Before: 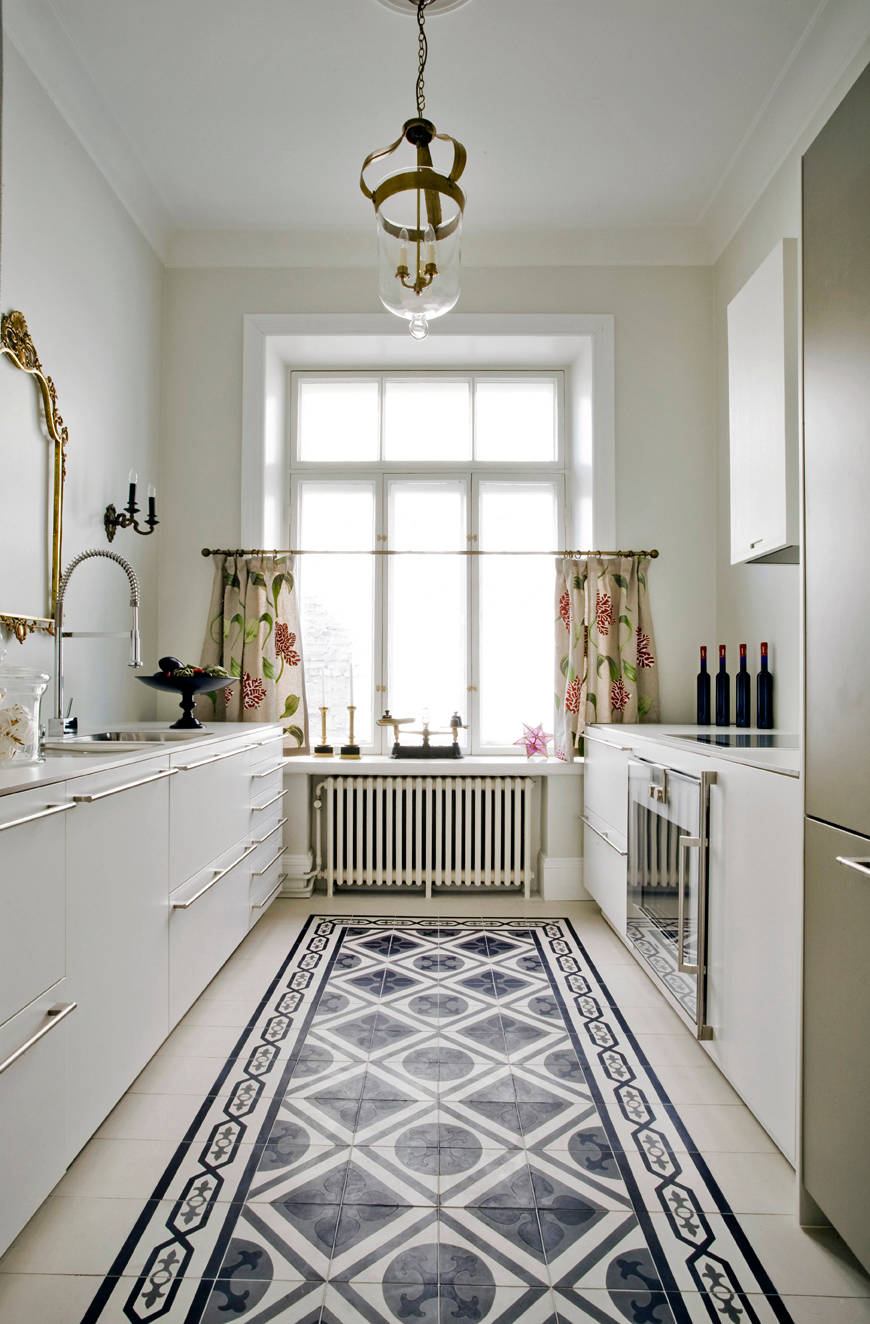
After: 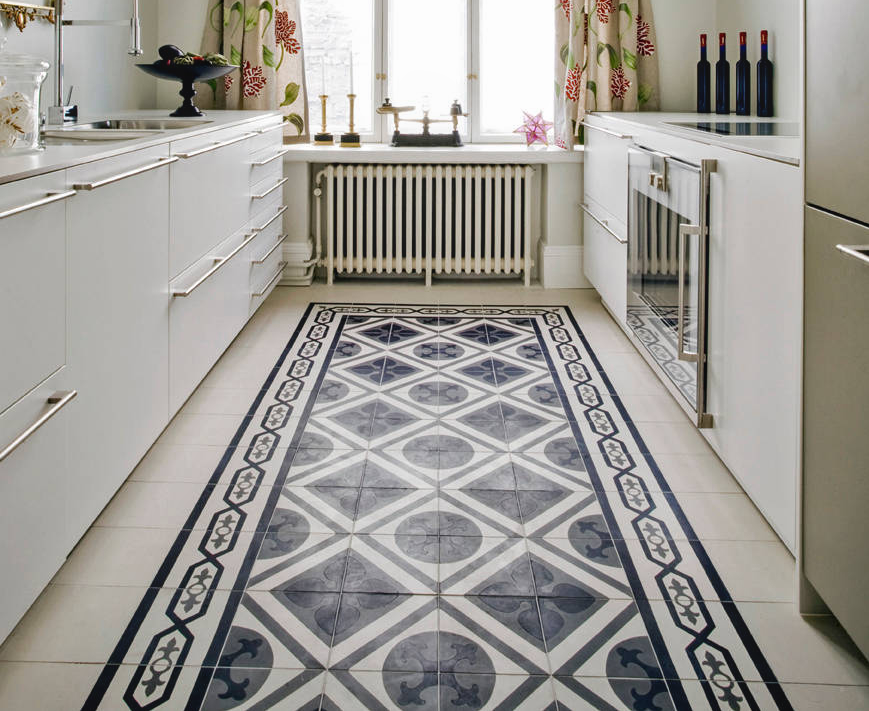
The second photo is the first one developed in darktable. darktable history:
crop and rotate: top 46.265%, right 0.054%
local contrast: detail 109%
